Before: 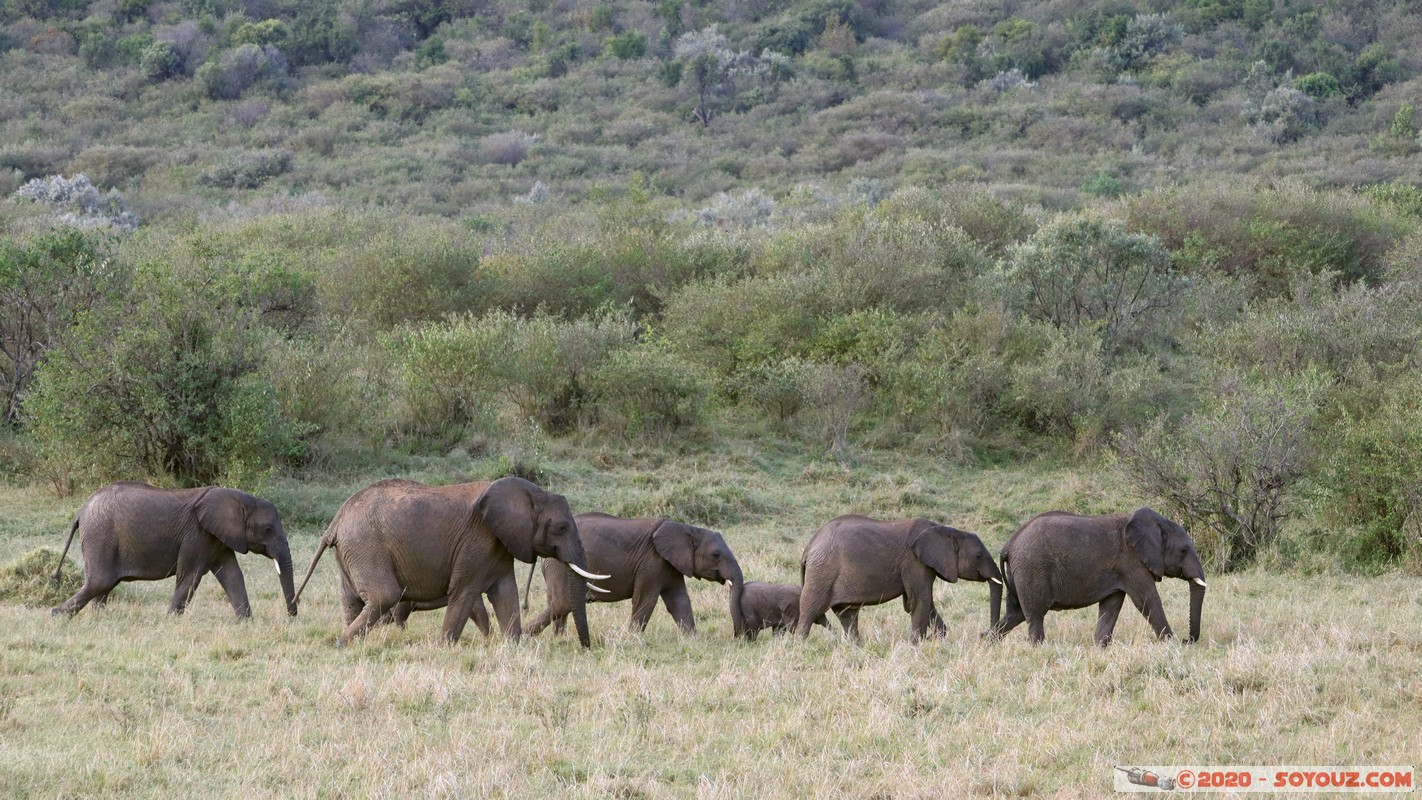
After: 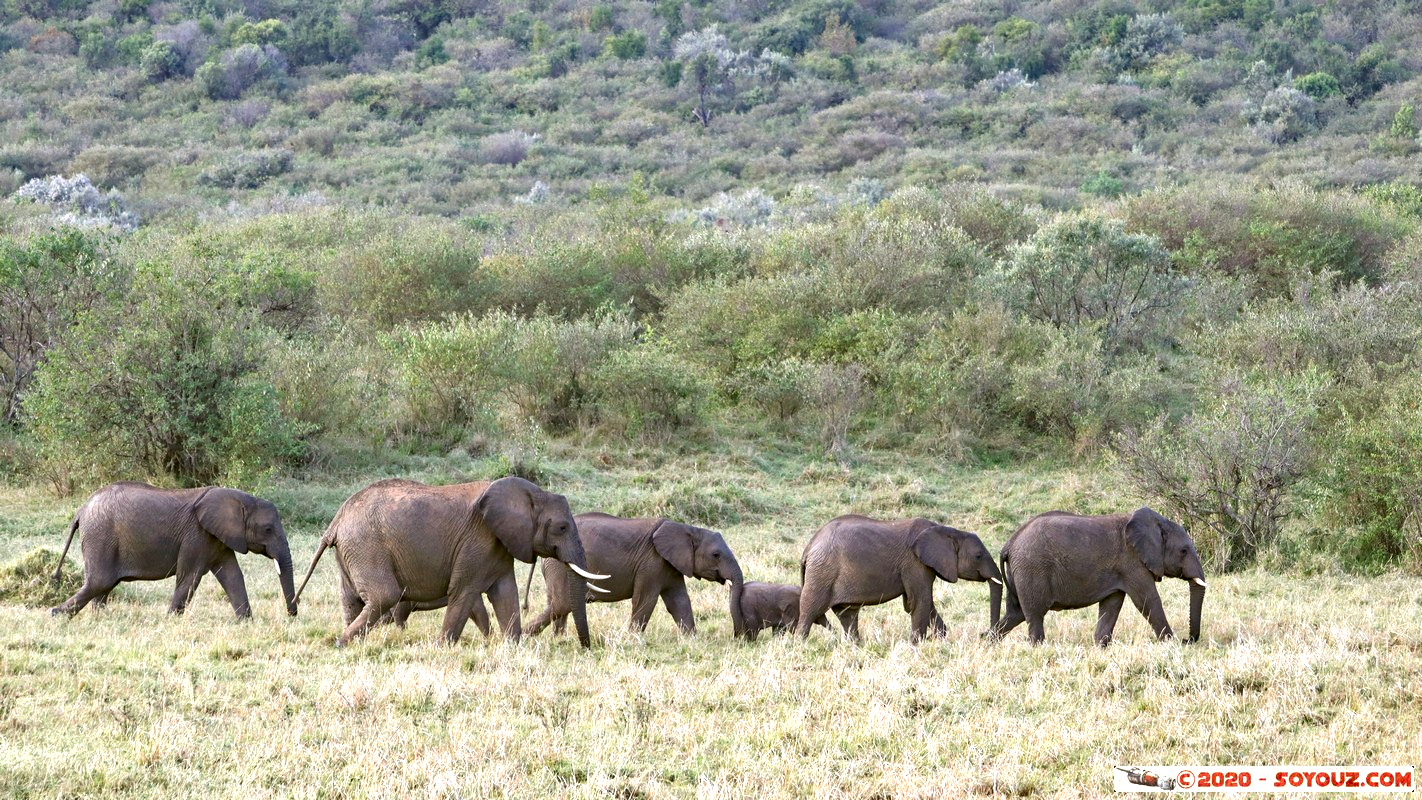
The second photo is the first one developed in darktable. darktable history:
shadows and highlights: soften with gaussian
haze removal: adaptive false
exposure: black level correction 0, exposure 0.835 EV, compensate highlight preservation false
